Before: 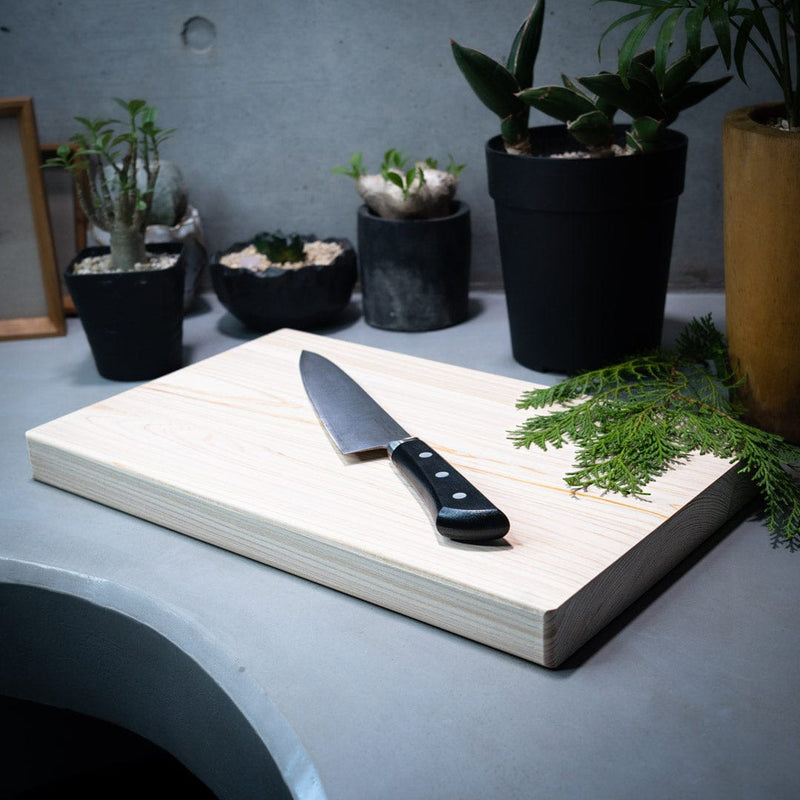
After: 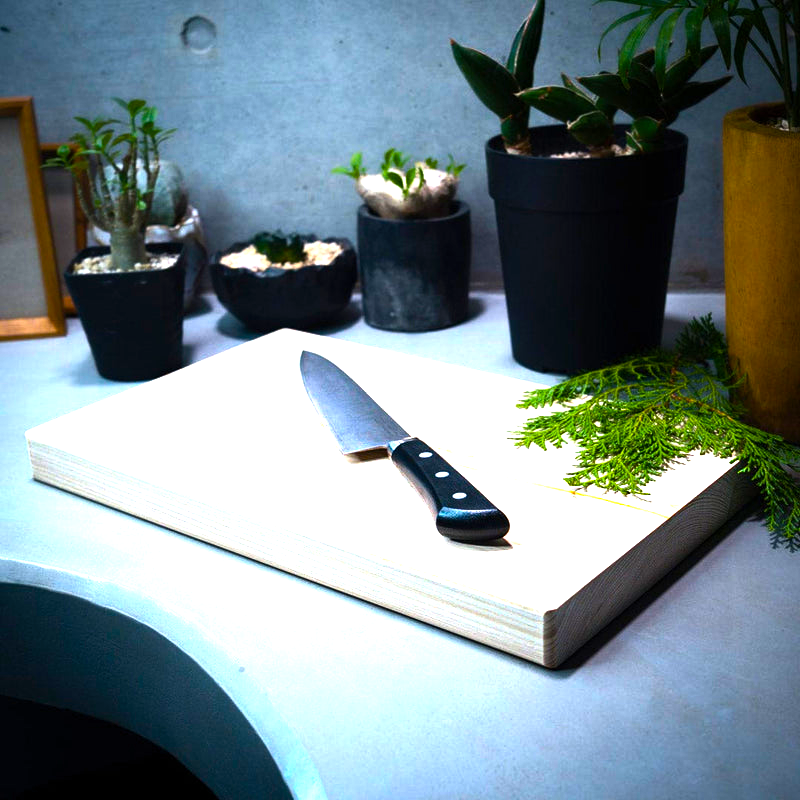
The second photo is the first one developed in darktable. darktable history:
color balance rgb: perceptual saturation grading › global saturation 29.16%, perceptual saturation grading › mid-tones 12.289%, perceptual saturation grading › shadows 10.712%, perceptual brilliance grading › highlights 14.375%, perceptual brilliance grading › mid-tones -6.881%, perceptual brilliance grading › shadows -26.271%, global vibrance 50.636%
exposure: exposure 0.823 EV, compensate exposure bias true, compensate highlight preservation false
